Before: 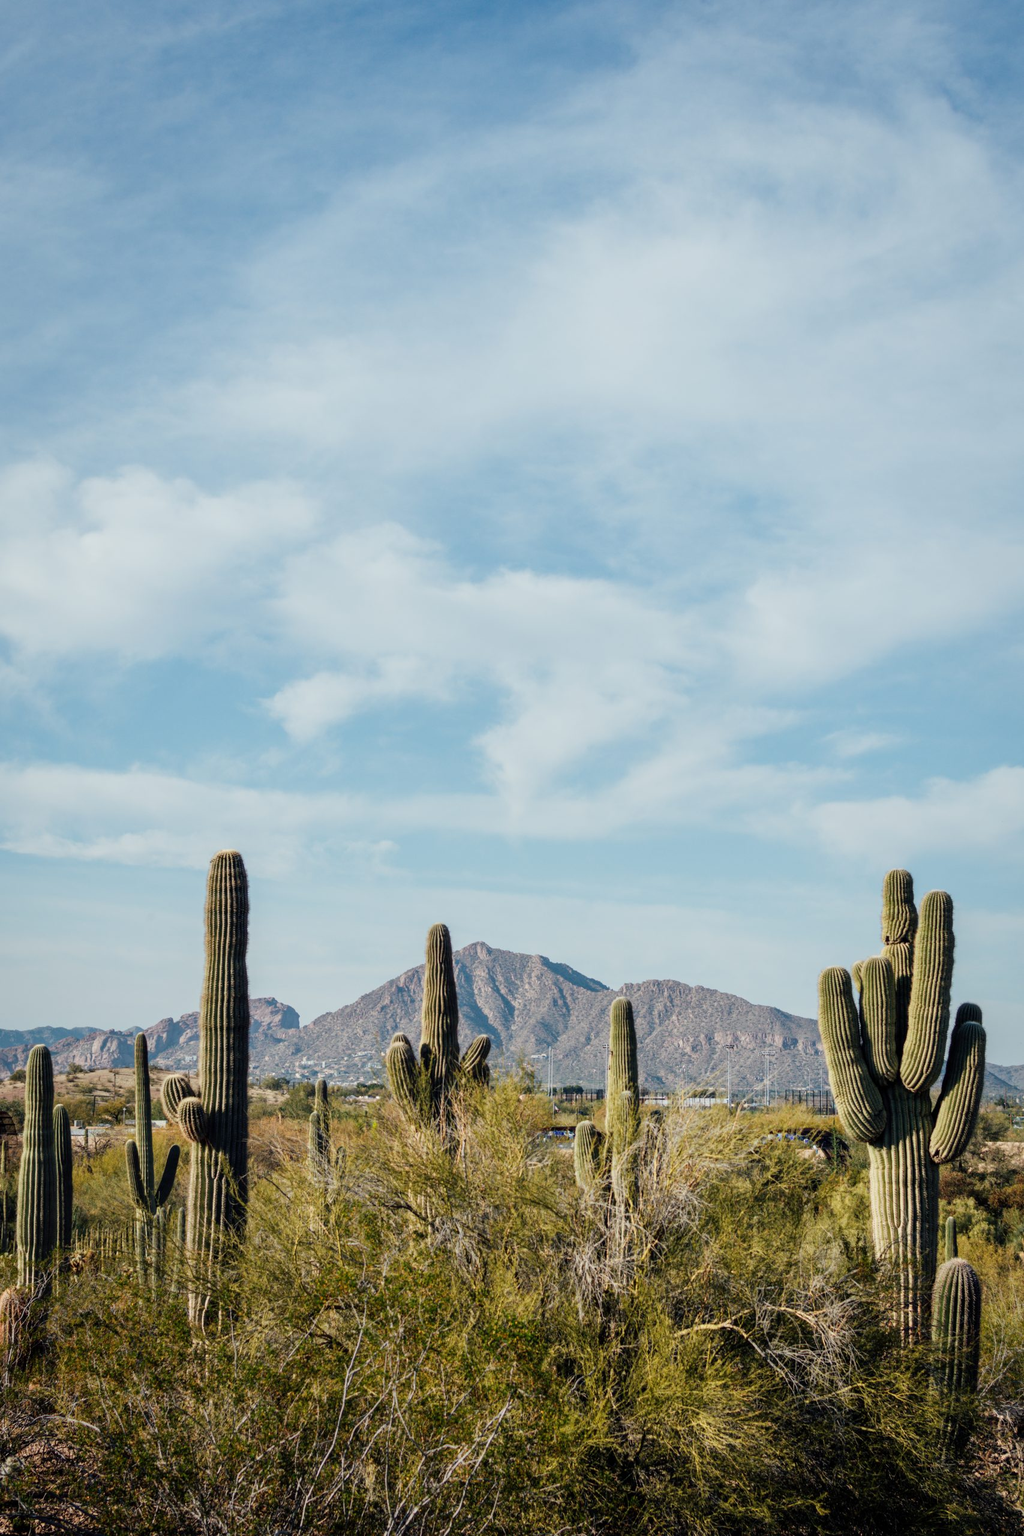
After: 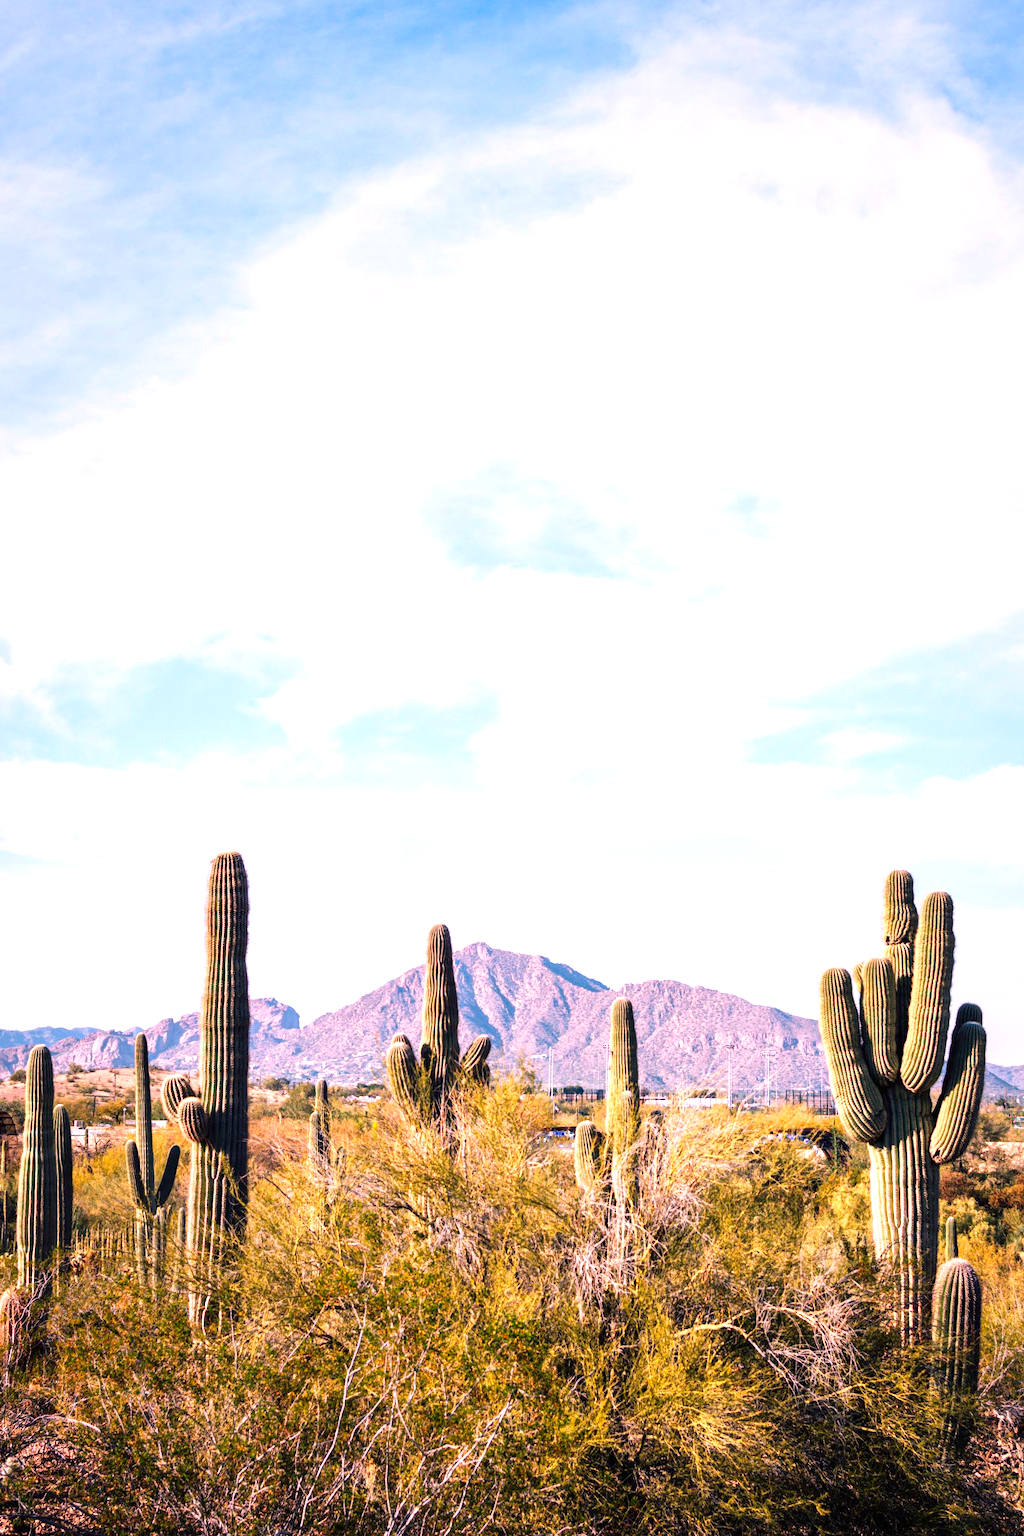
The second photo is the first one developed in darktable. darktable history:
white balance: red 1.188, blue 1.11
contrast brightness saturation: contrast 0.08, saturation 0.2
exposure: black level correction 0, exposure 1 EV, compensate exposure bias true, compensate highlight preservation false
color balance: on, module defaults
